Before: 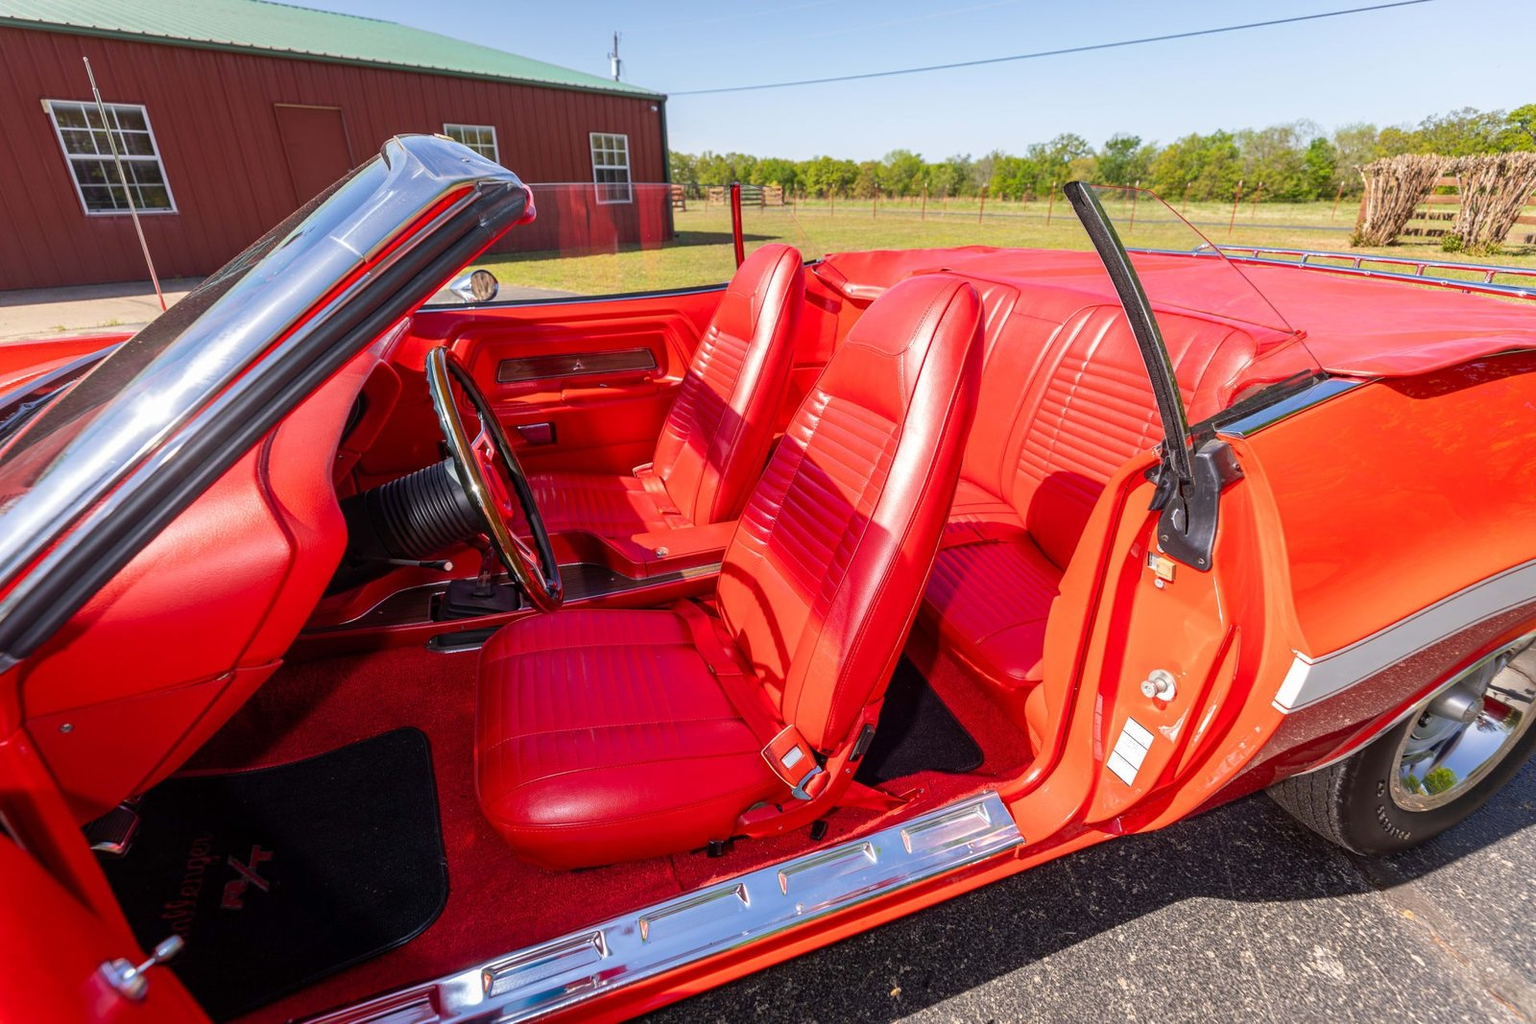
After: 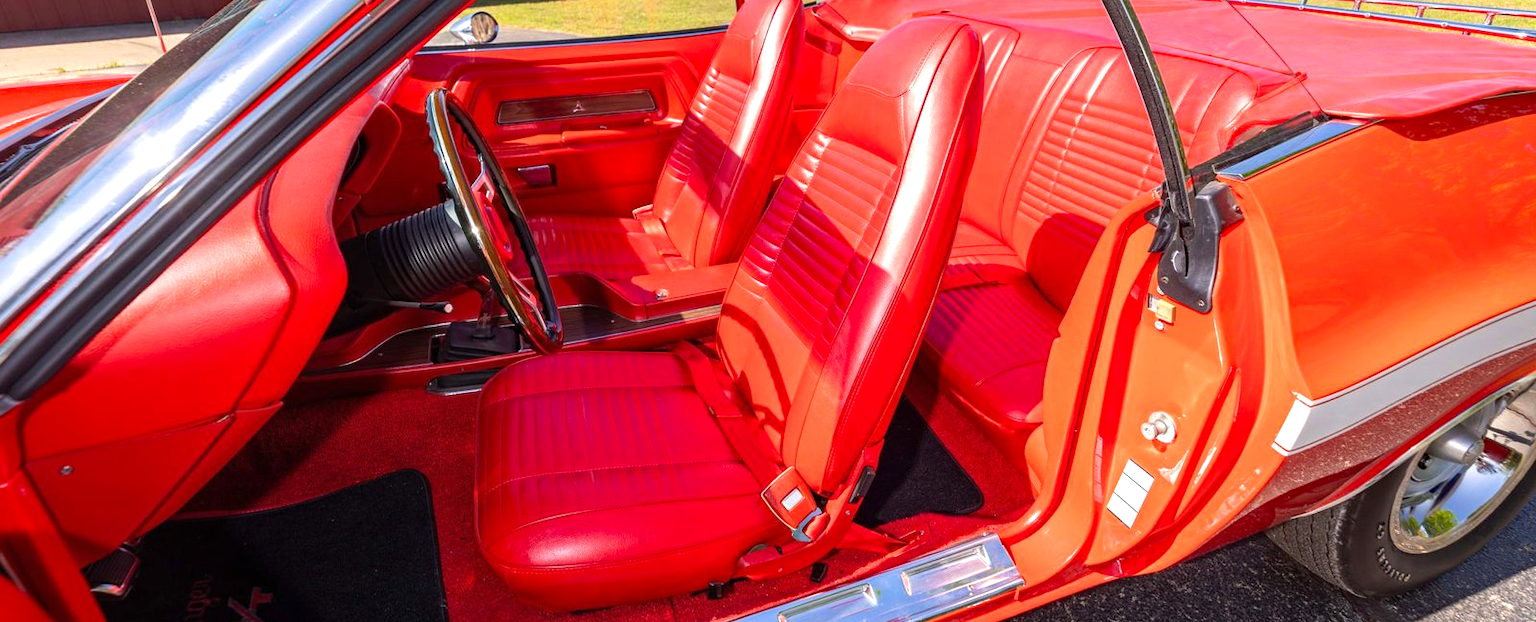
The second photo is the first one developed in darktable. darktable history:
exposure: black level correction 0, exposure 0.392 EV, compensate highlight preservation false
crop and rotate: top 25.262%, bottom 13.971%
haze removal: compatibility mode true, adaptive false
